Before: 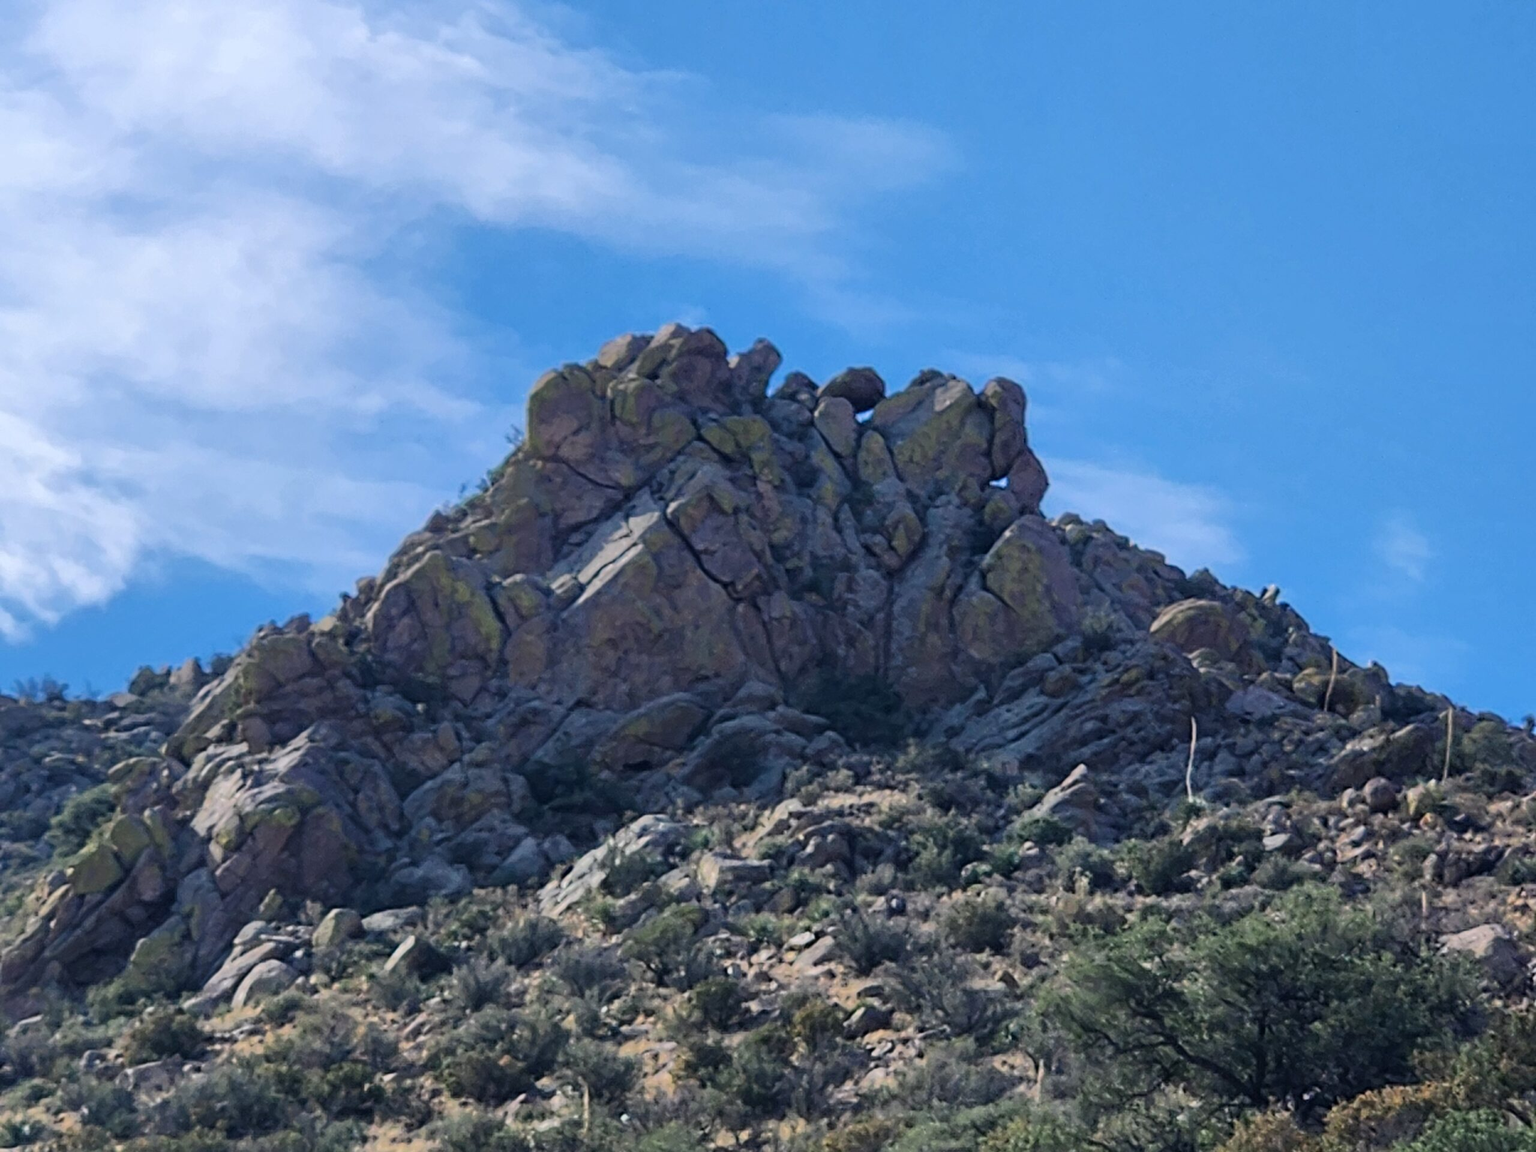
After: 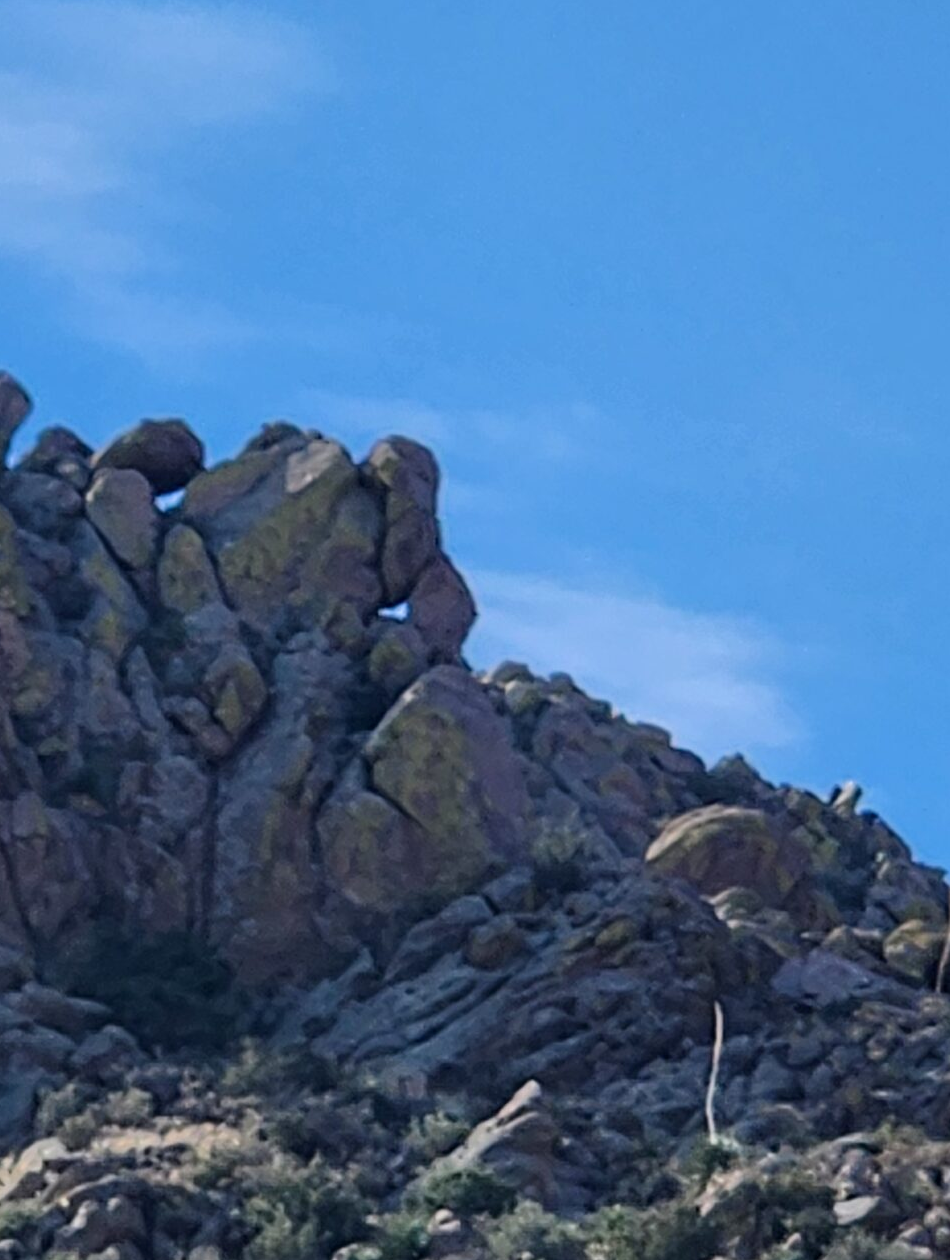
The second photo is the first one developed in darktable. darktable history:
contrast brightness saturation: contrast 0.047
crop and rotate: left 49.684%, top 10.091%, right 13.175%, bottom 24.248%
